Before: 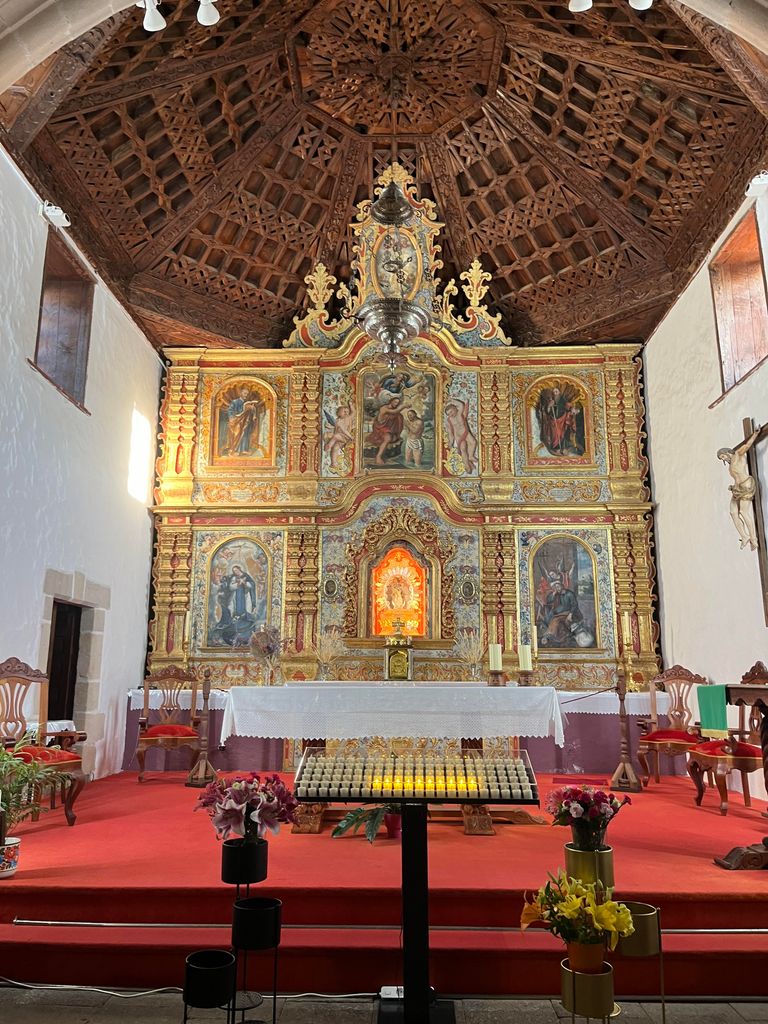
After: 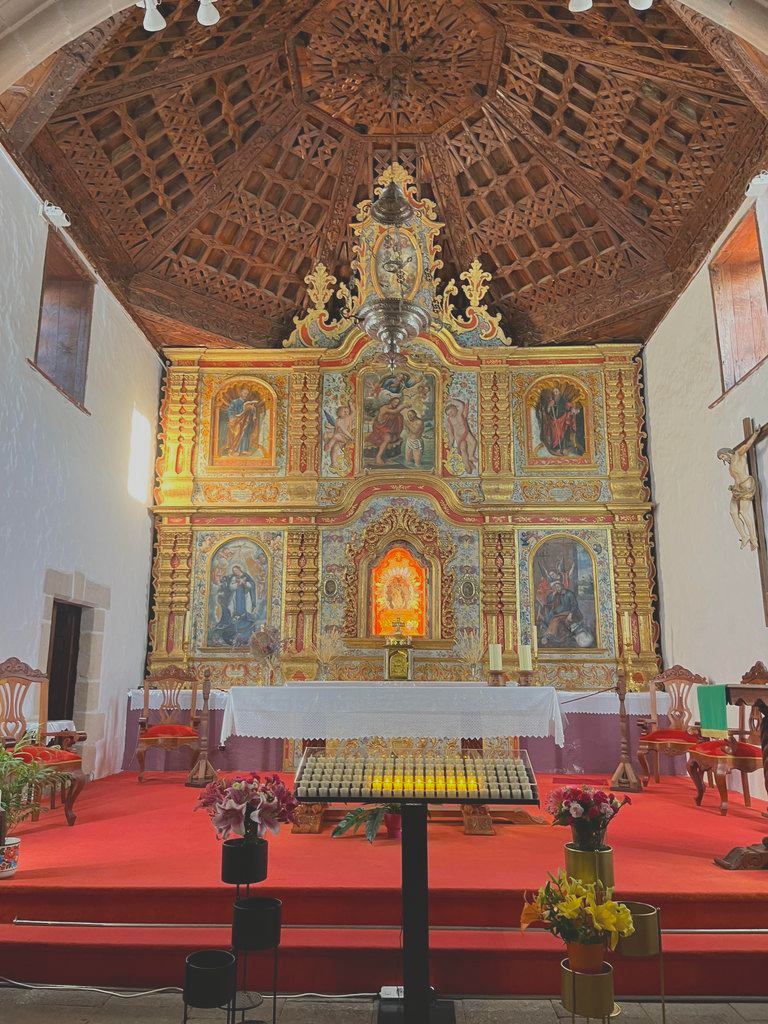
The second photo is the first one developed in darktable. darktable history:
contrast brightness saturation: contrast -0.288
shadows and highlights: shadows 37.29, highlights -27.69, soften with gaussian
